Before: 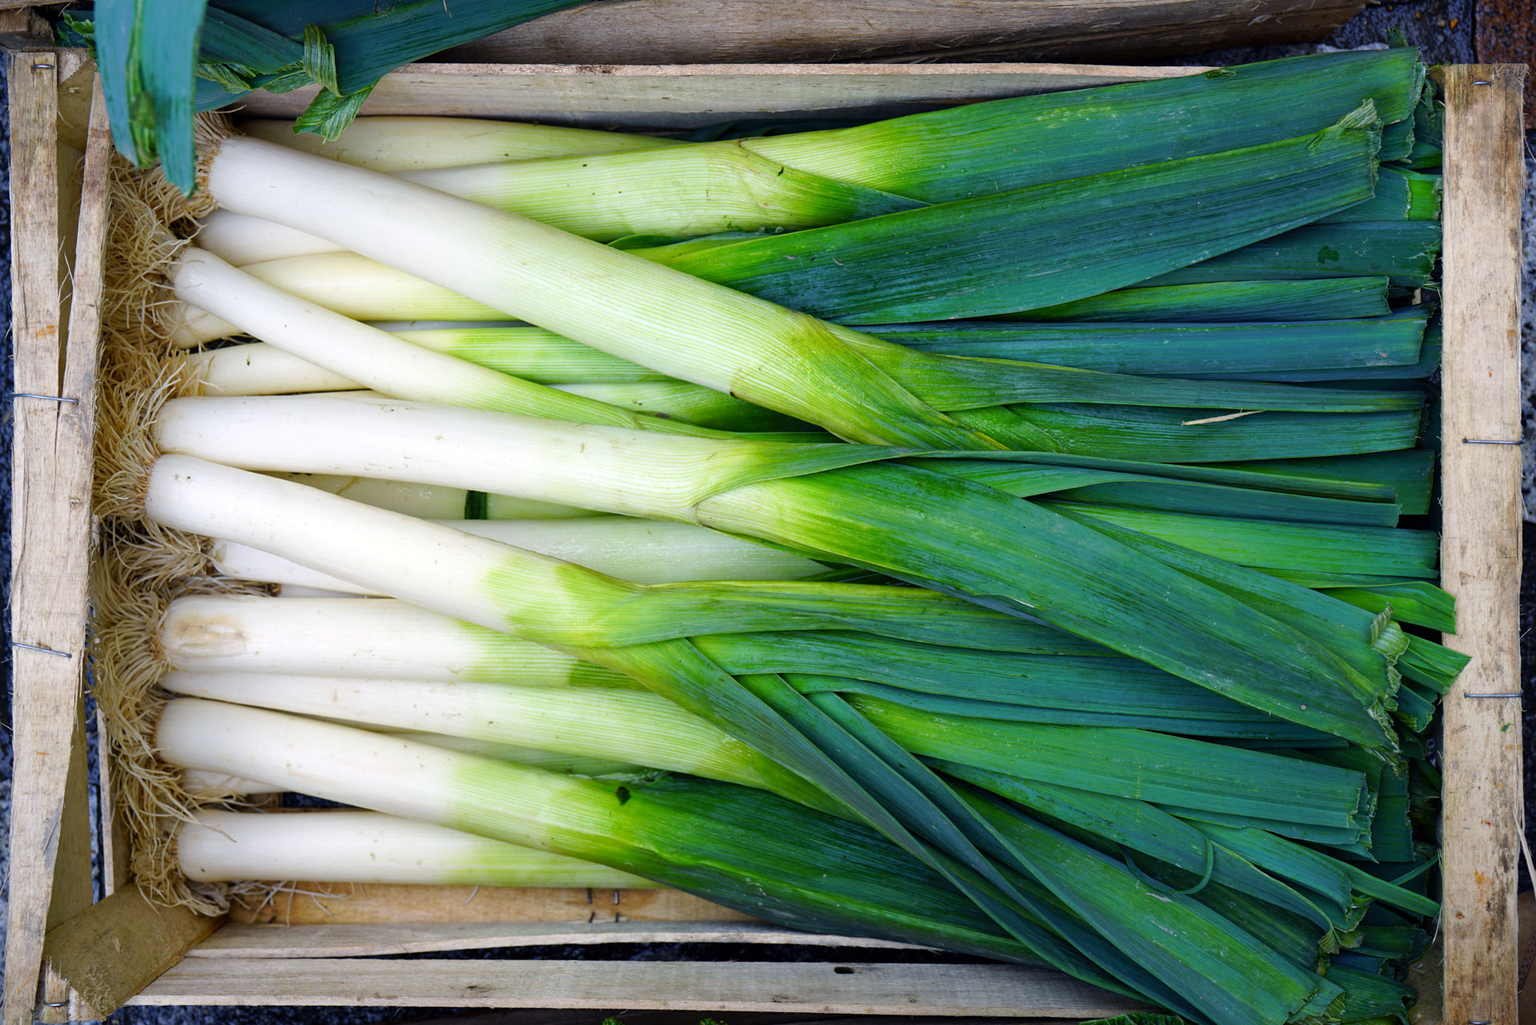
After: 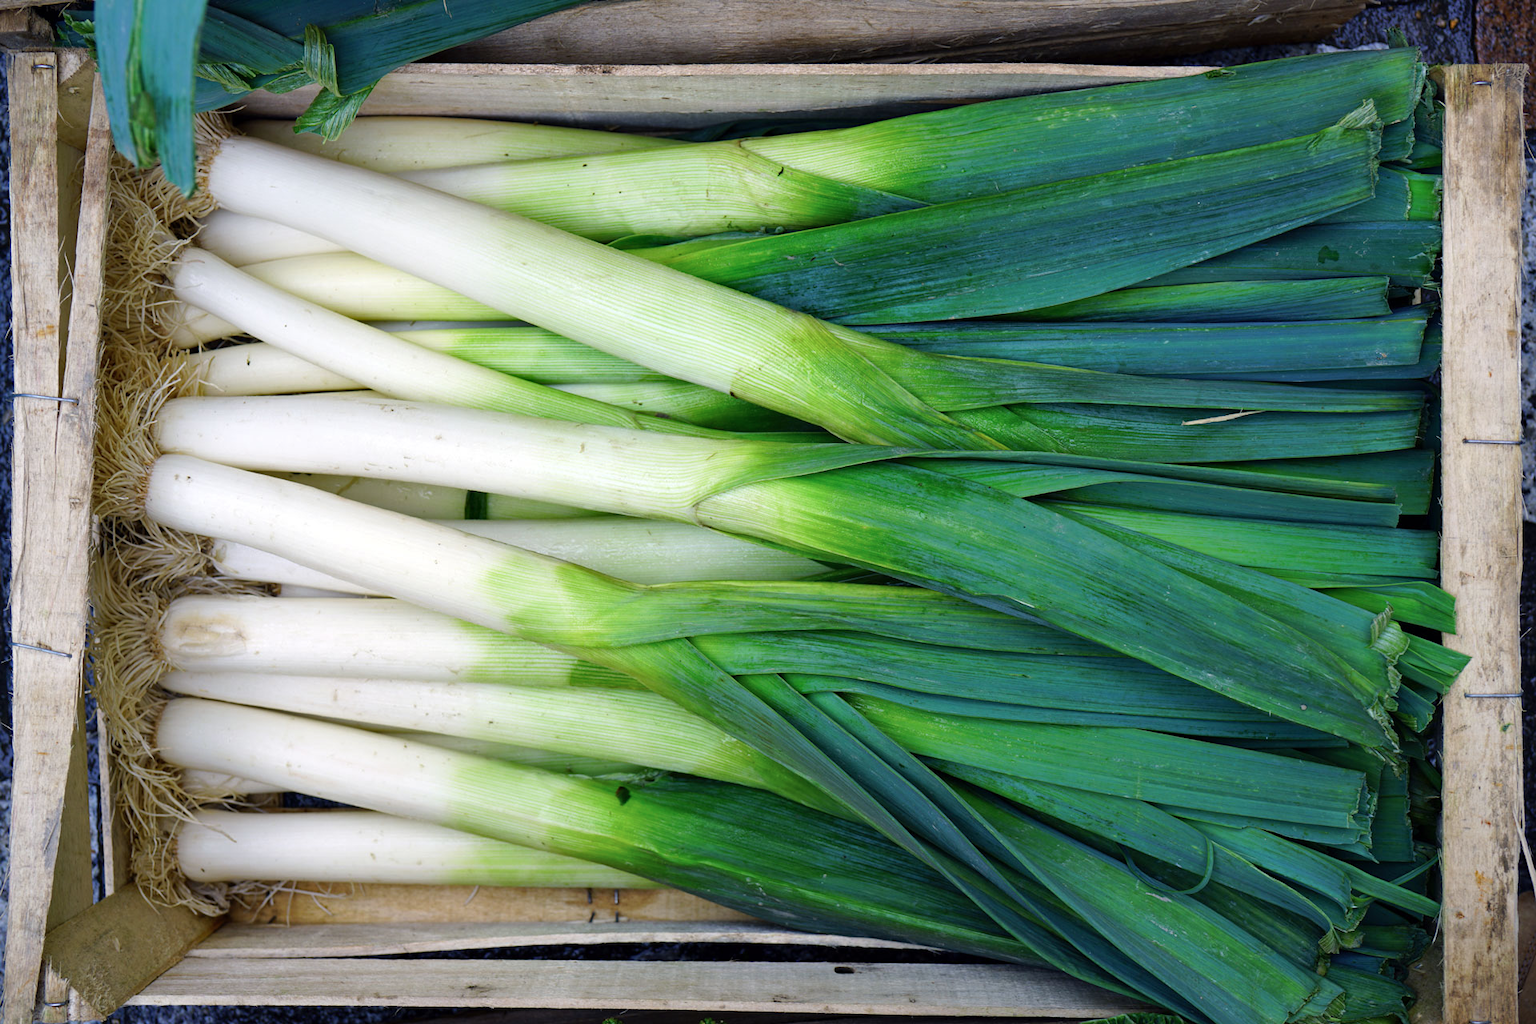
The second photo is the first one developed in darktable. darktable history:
shadows and highlights: shadows 32, highlights -32, soften with gaussian
color zones: curves: ch1 [(0.113, 0.438) (0.75, 0.5)]; ch2 [(0.12, 0.526) (0.75, 0.5)]
